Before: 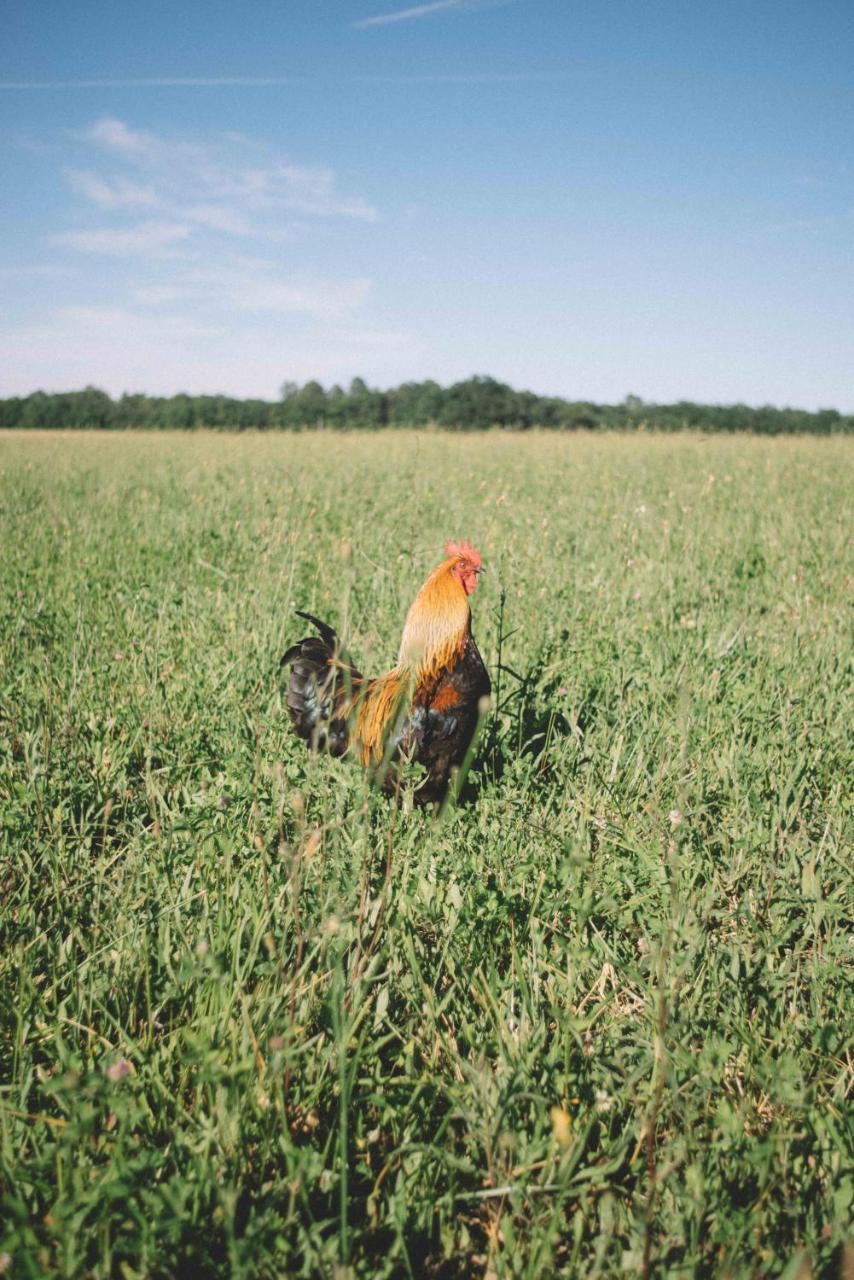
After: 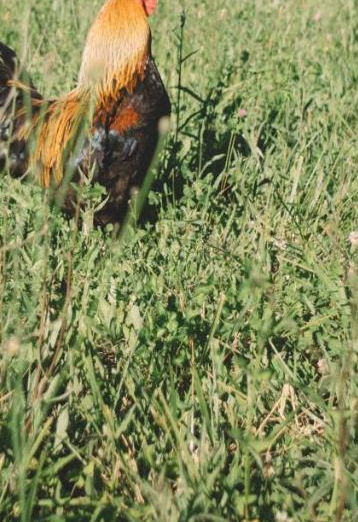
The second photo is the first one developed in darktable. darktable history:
crop: left 37.493%, top 45.291%, right 20.578%, bottom 13.852%
